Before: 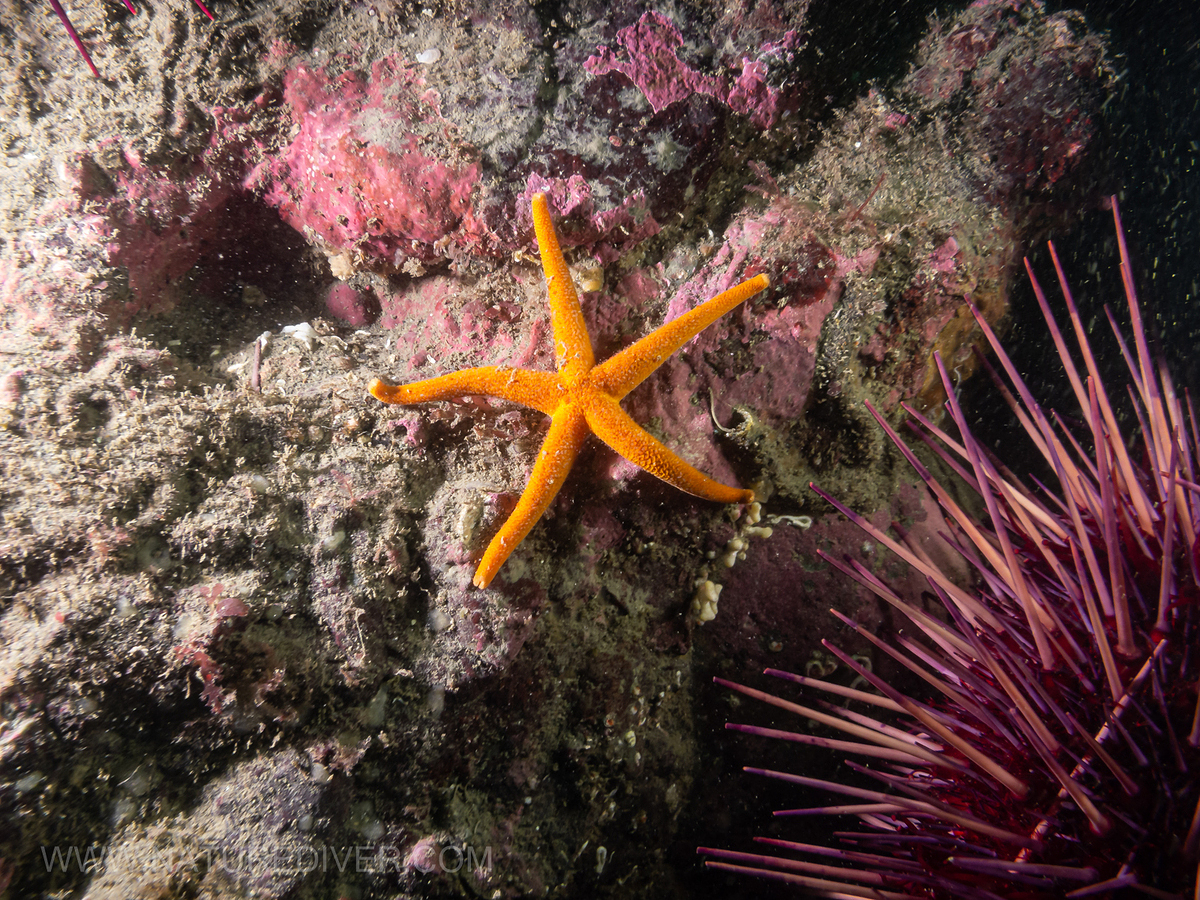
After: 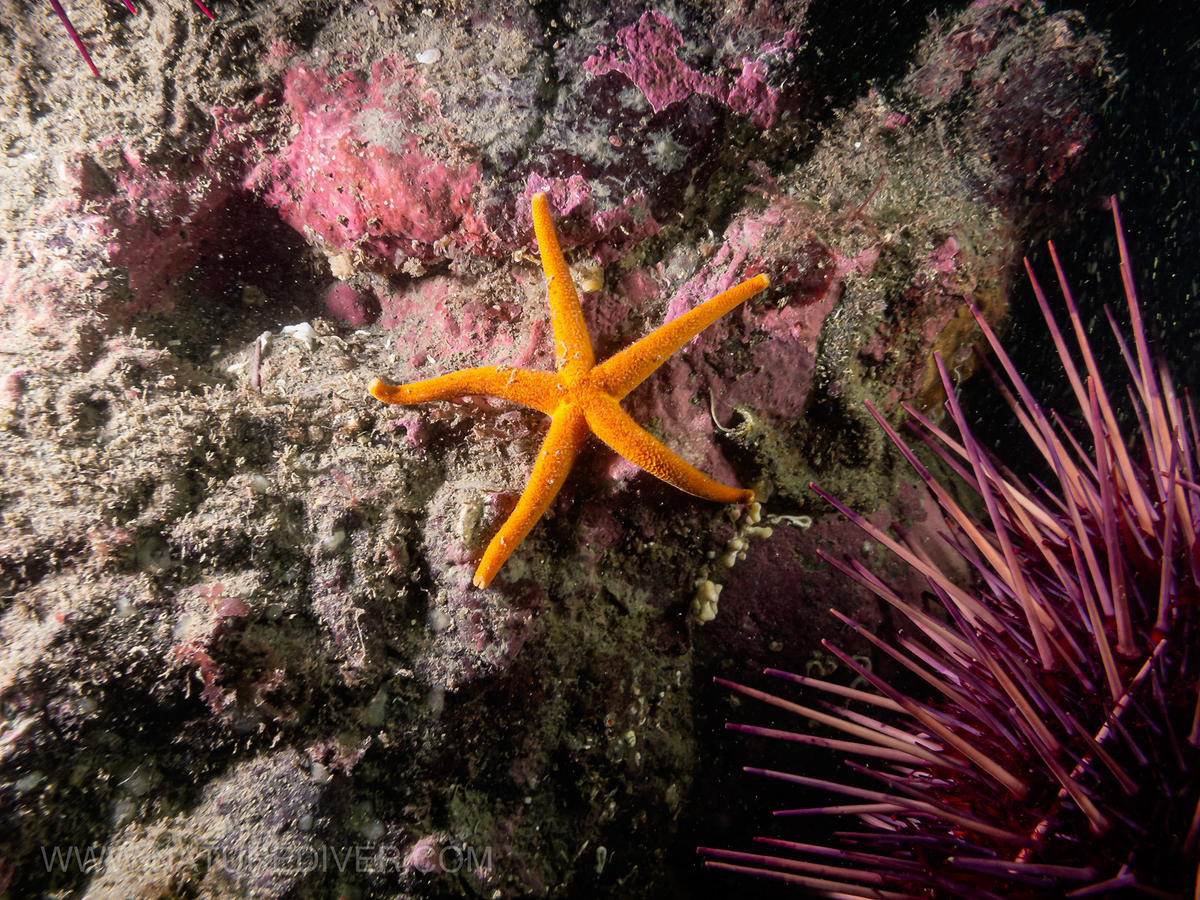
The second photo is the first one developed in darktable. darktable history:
tone curve: curves: ch0 [(0, 0) (0.059, 0.027) (0.162, 0.125) (0.304, 0.279) (0.547, 0.532) (0.828, 0.815) (1, 0.983)]; ch1 [(0, 0) (0.23, 0.166) (0.34, 0.298) (0.371, 0.334) (0.435, 0.413) (0.477, 0.469) (0.499, 0.498) (0.529, 0.544) (0.559, 0.587) (0.743, 0.798) (1, 1)]; ch2 [(0, 0) (0.431, 0.414) (0.498, 0.503) (0.524, 0.531) (0.568, 0.567) (0.6, 0.597) (0.643, 0.631) (0.74, 0.721) (1, 1)], preserve colors none
